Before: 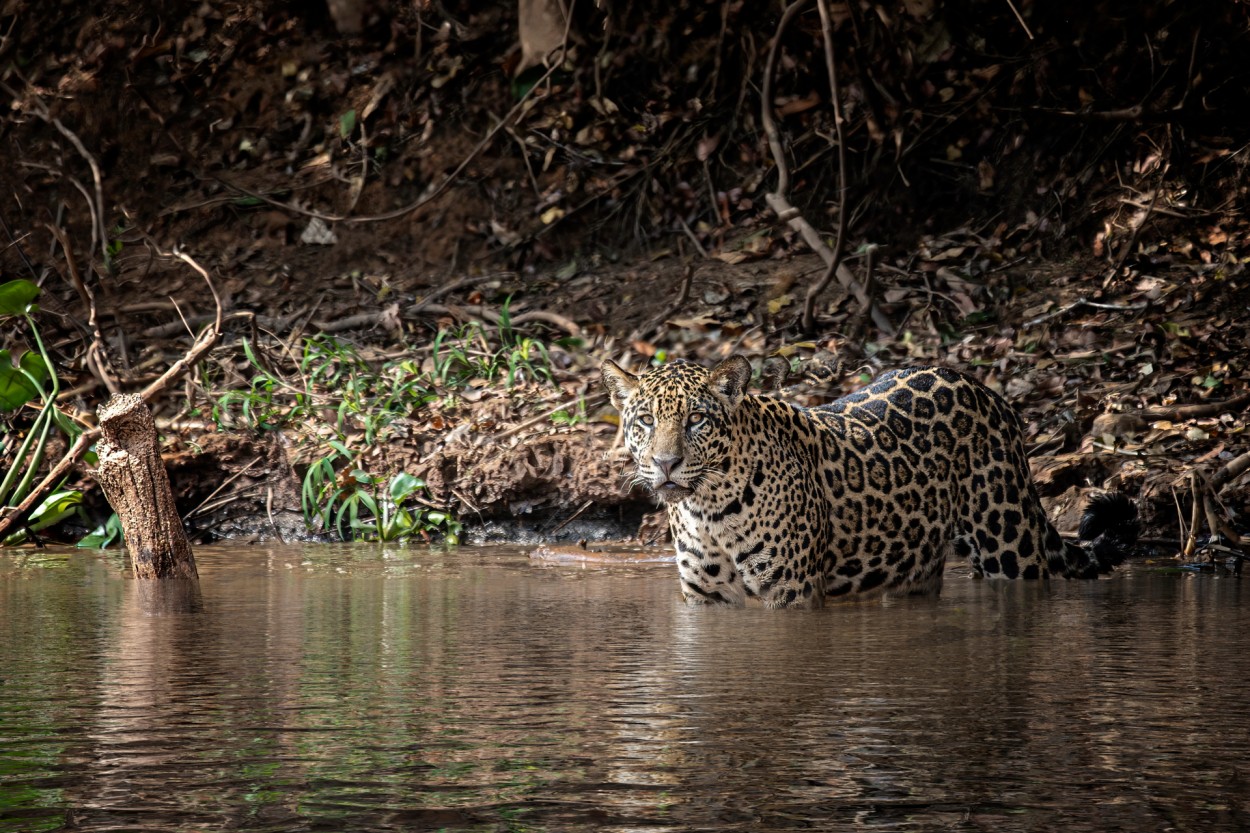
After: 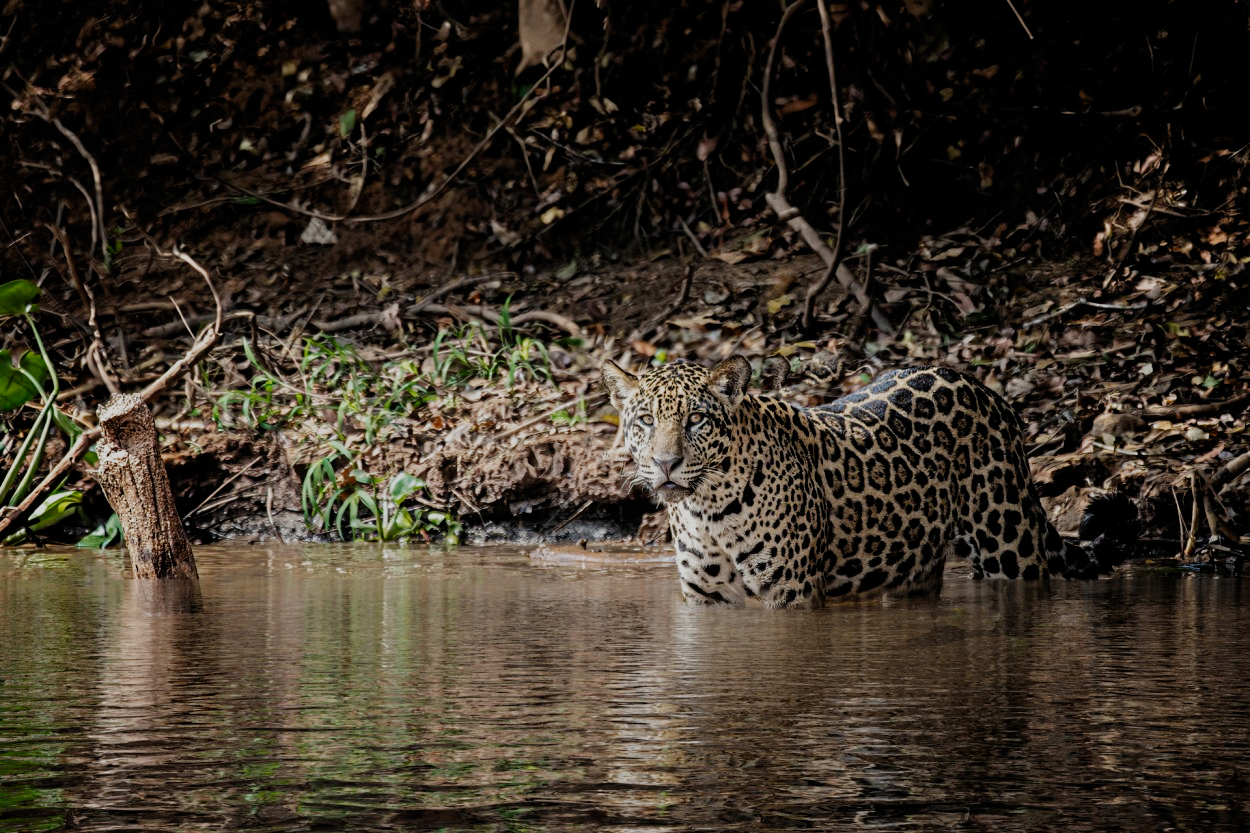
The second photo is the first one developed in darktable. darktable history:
filmic rgb: black relative exposure -7.65 EV, white relative exposure 4.56 EV, hardness 3.61, add noise in highlights 0.001, preserve chrominance no, color science v3 (2019), use custom middle-gray values true, iterations of high-quality reconstruction 10, contrast in highlights soft
